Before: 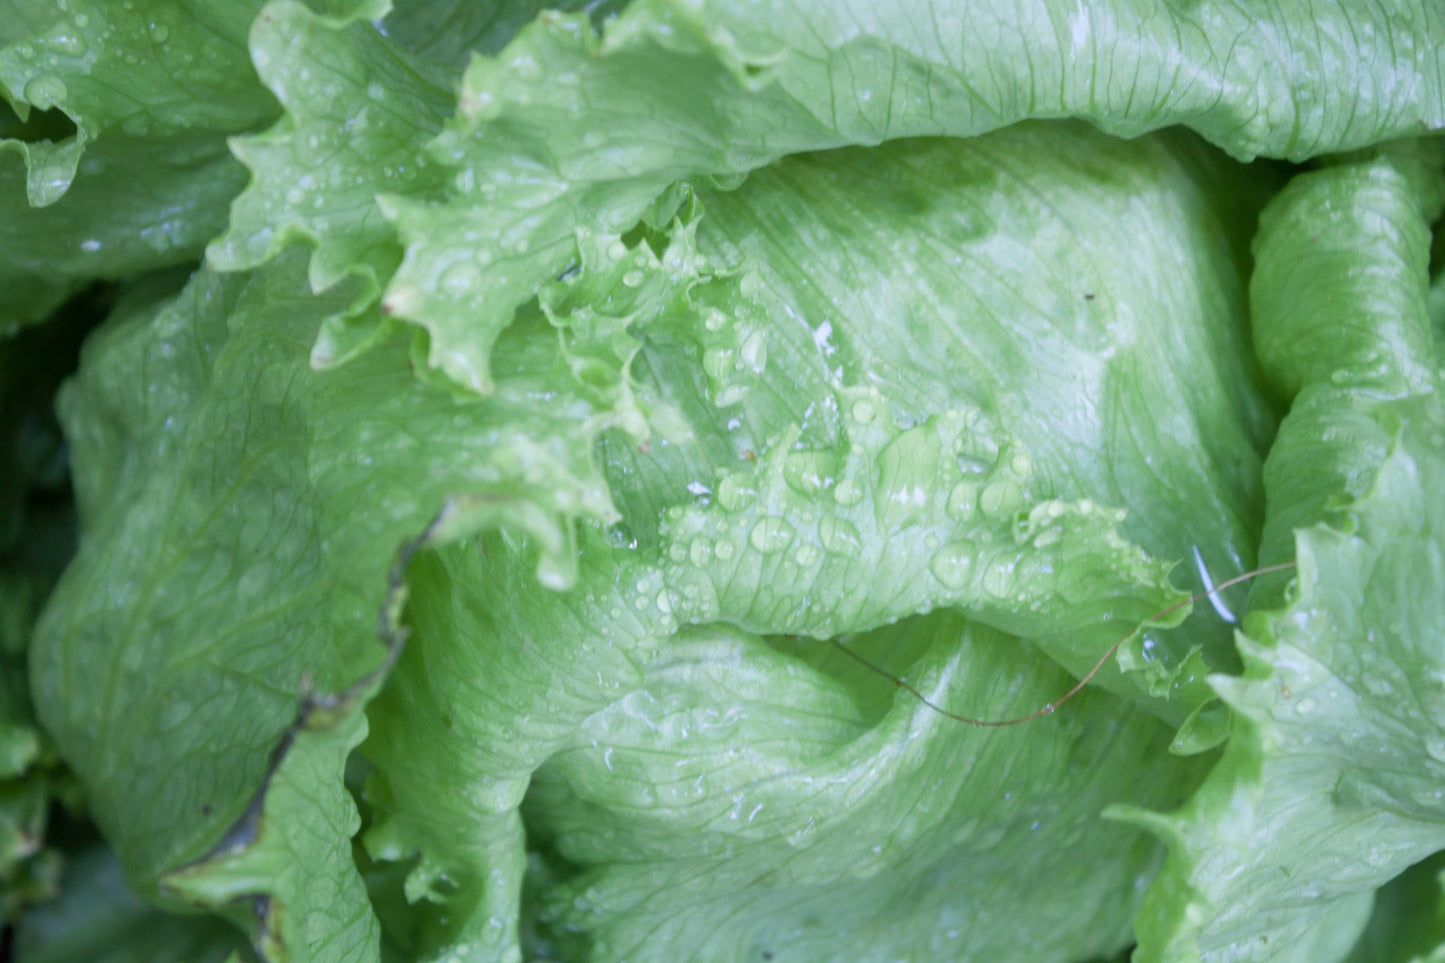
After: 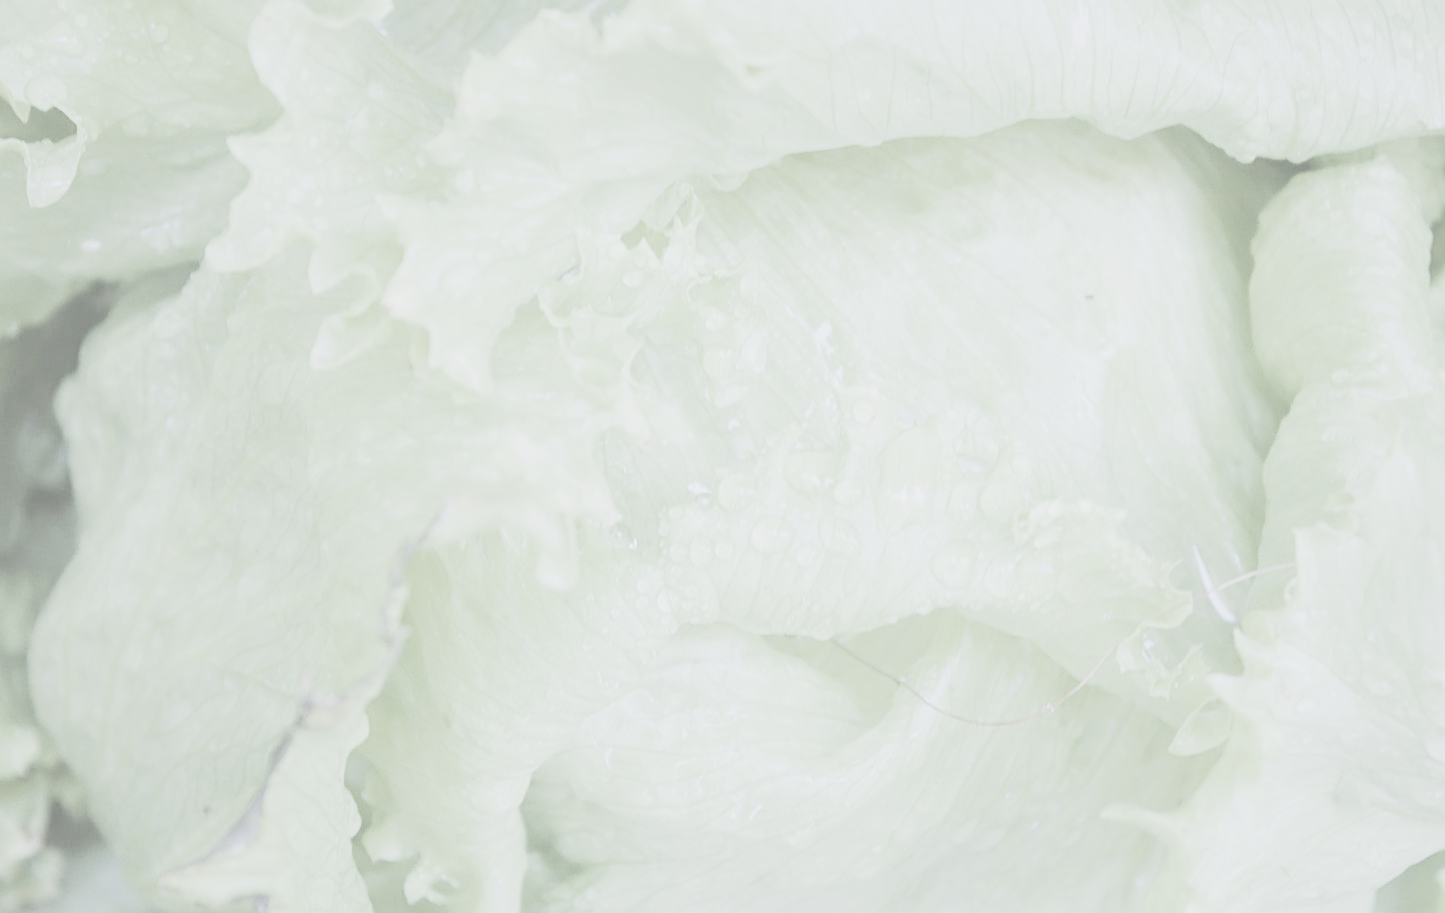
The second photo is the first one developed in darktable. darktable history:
crop and rotate: top 0.002%, bottom 5.088%
contrast brightness saturation: contrast -0.338, brightness 0.742, saturation -0.769
exposure: black level correction -0.001, exposure 0.902 EV, compensate exposure bias true, compensate highlight preservation false
tone curve: curves: ch0 [(0, 0) (0.078, 0.029) (0.265, 0.241) (0.507, 0.56) (0.744, 0.826) (1, 0.948)]; ch1 [(0, 0) (0.346, 0.307) (0.418, 0.383) (0.46, 0.439) (0.482, 0.493) (0.502, 0.5) (0.517, 0.506) (0.55, 0.557) (0.601, 0.637) (0.666, 0.7) (1, 1)]; ch2 [(0, 0) (0.346, 0.34) (0.431, 0.45) (0.485, 0.494) (0.5, 0.498) (0.508, 0.499) (0.532, 0.546) (0.579, 0.628) (0.625, 0.668) (1, 1)], preserve colors none
sharpen: on, module defaults
